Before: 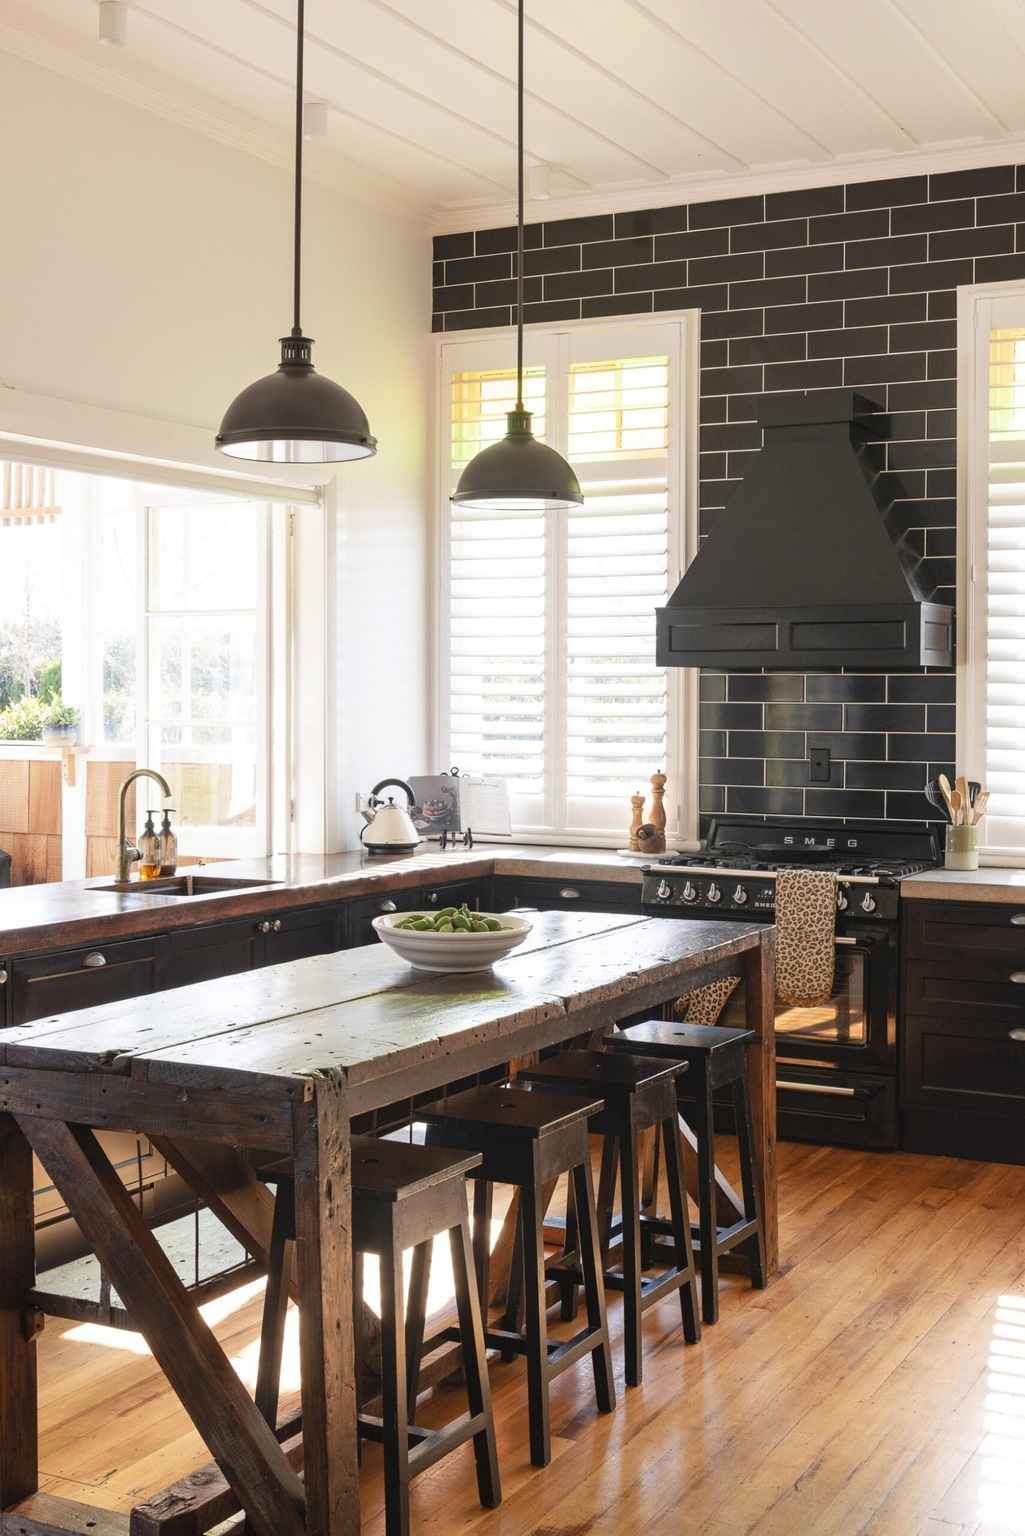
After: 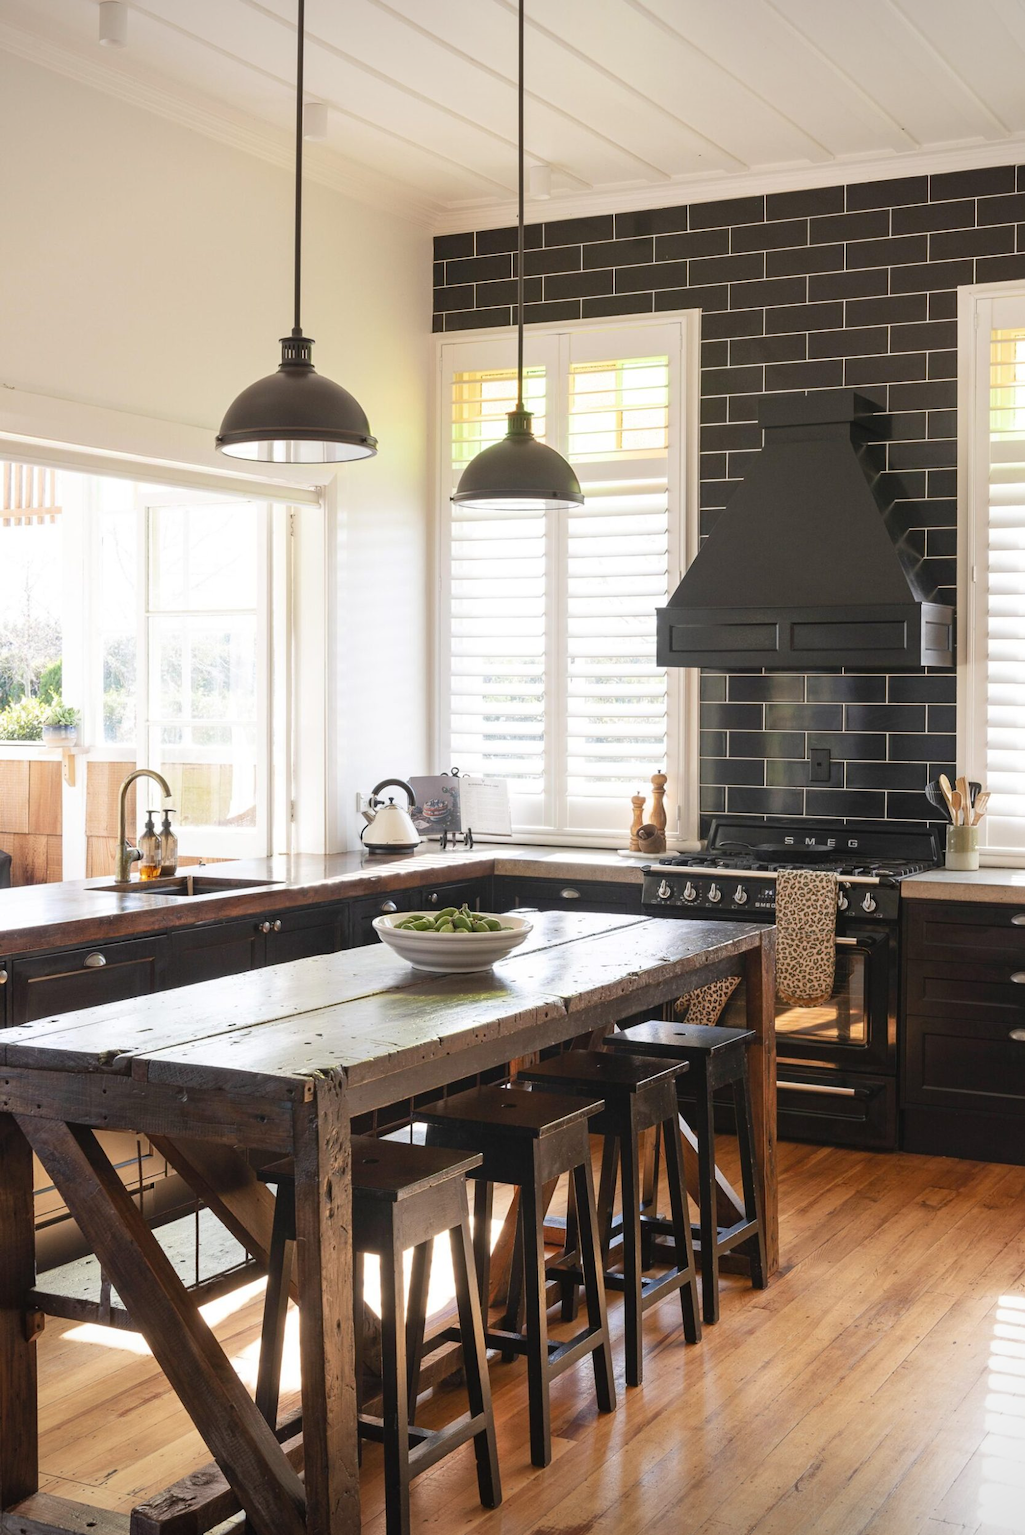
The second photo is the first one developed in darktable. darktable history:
vignetting: fall-off start 100.71%, fall-off radius 71.21%, width/height ratio 1.173
